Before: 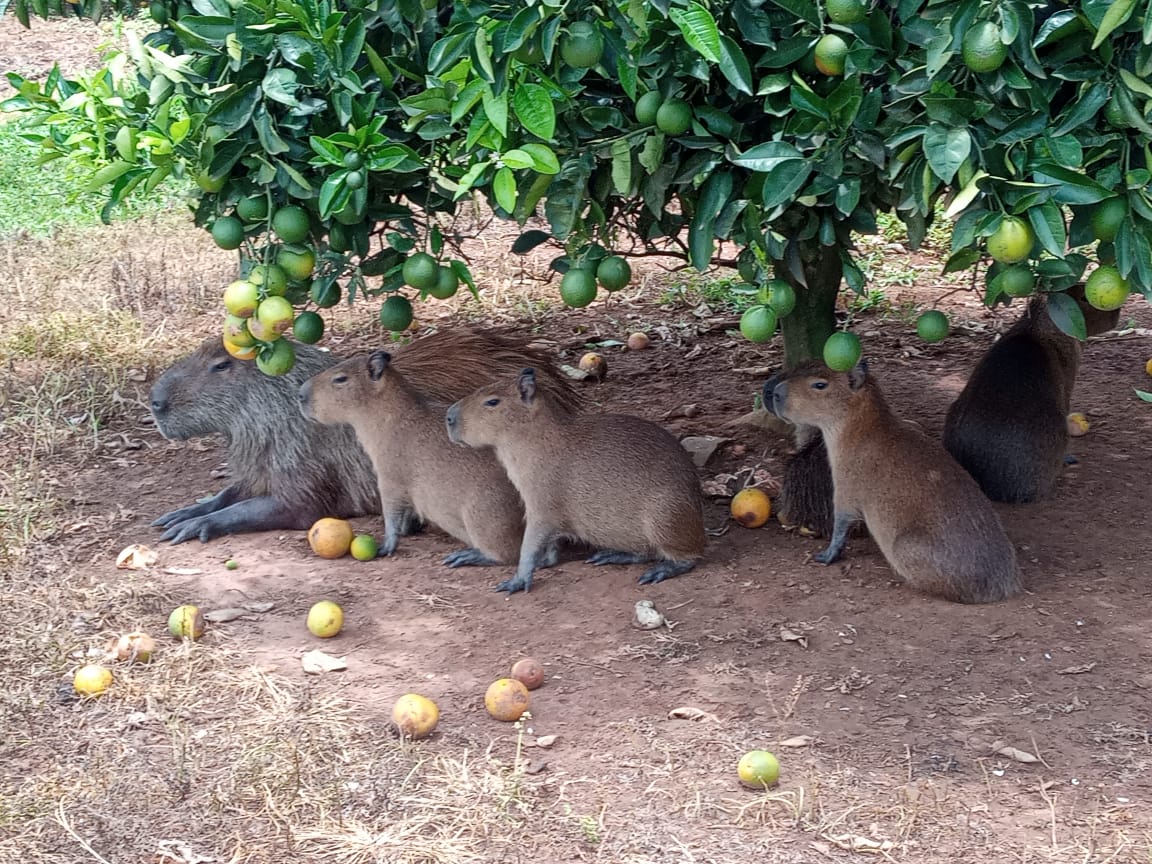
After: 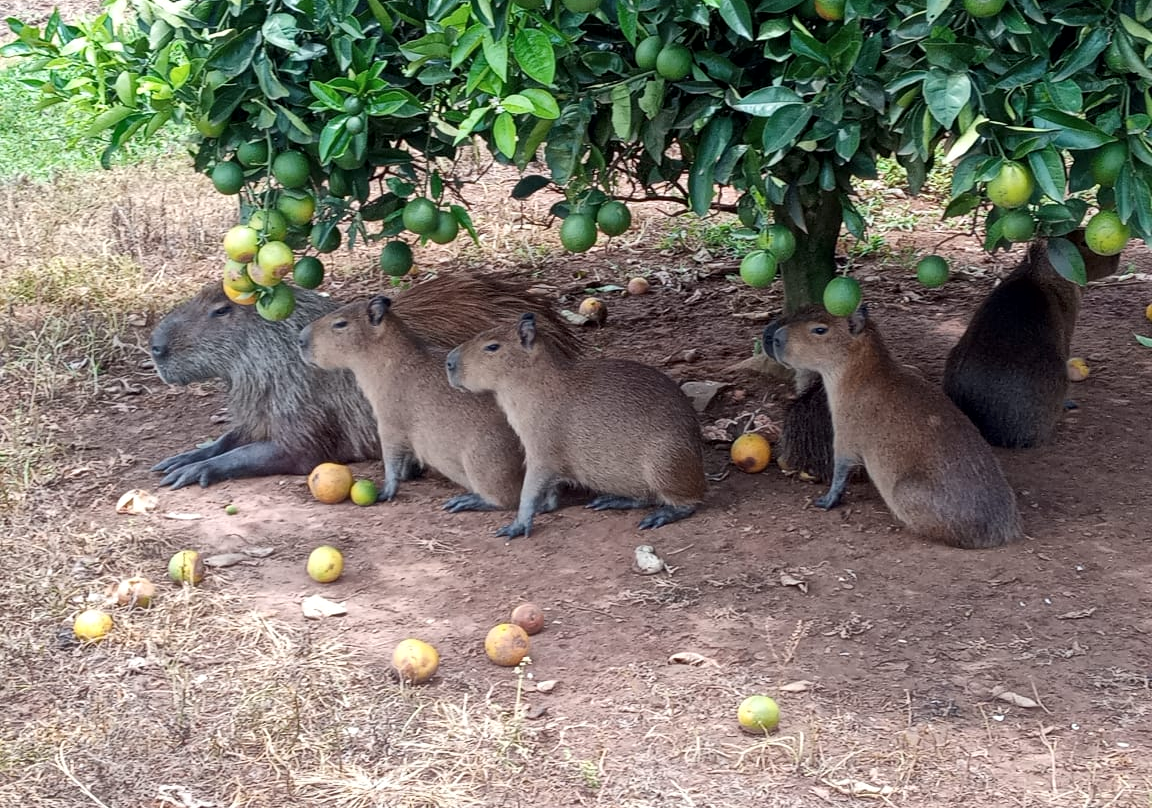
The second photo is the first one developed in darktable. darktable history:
crop and rotate: top 6.414%
local contrast: mode bilateral grid, contrast 21, coarseness 50, detail 119%, midtone range 0.2
